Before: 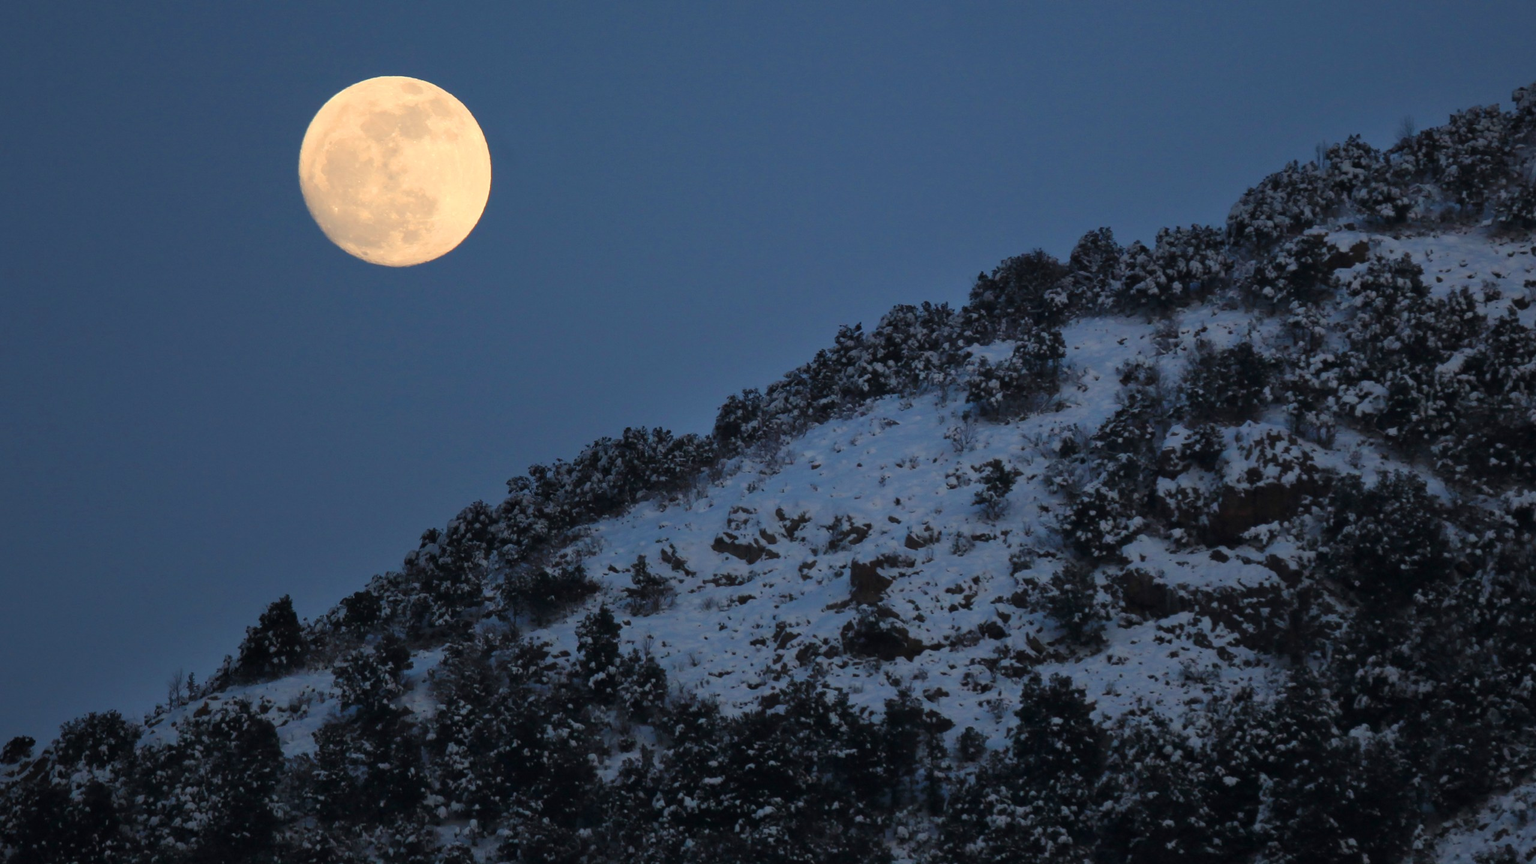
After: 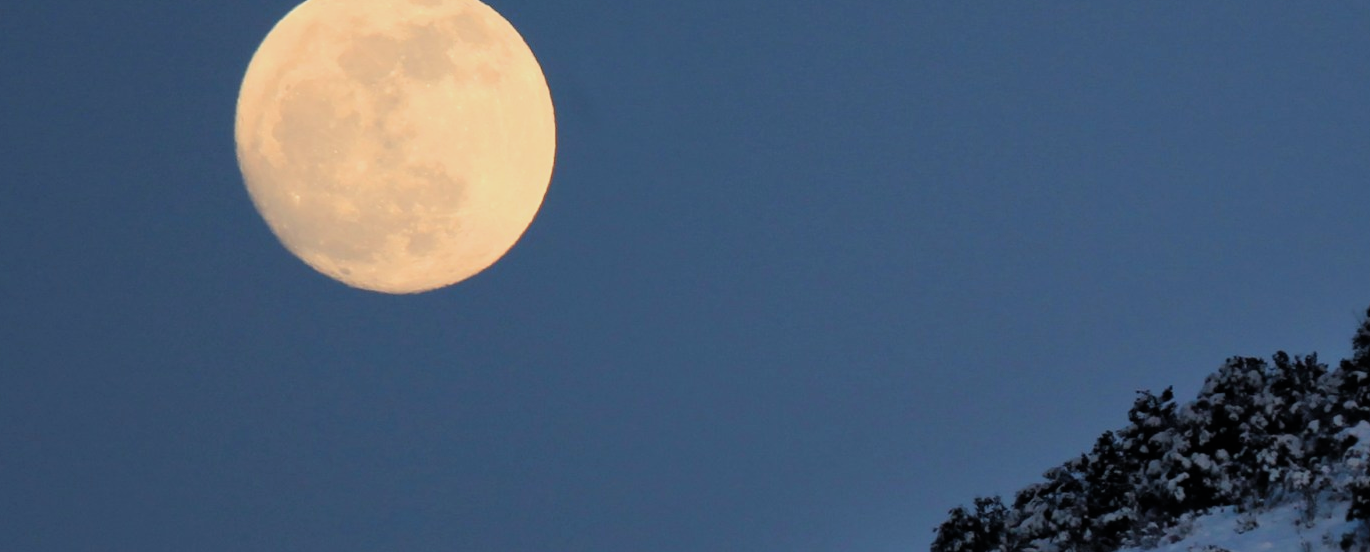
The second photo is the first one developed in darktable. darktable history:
crop: left 10.311%, top 10.554%, right 36.146%, bottom 51.068%
filmic rgb: black relative exposure -7.98 EV, white relative exposure 4.05 EV, threshold 5.97 EV, hardness 4.19, latitude 49.36%, contrast 1.101, color science v6 (2022), enable highlight reconstruction true
